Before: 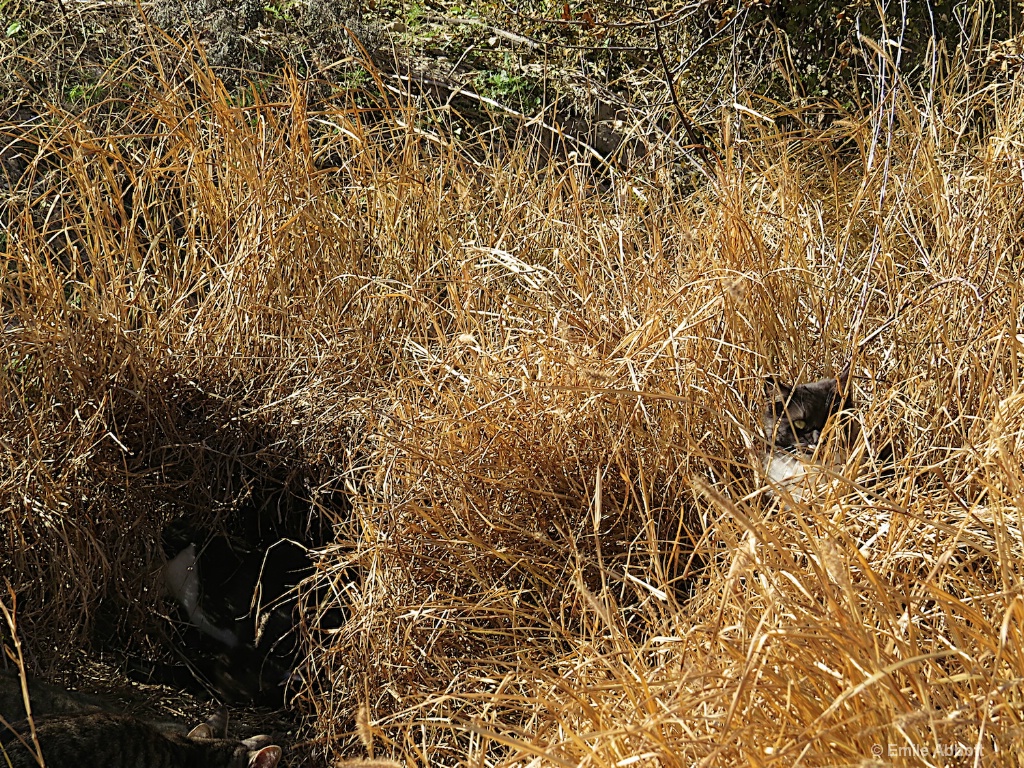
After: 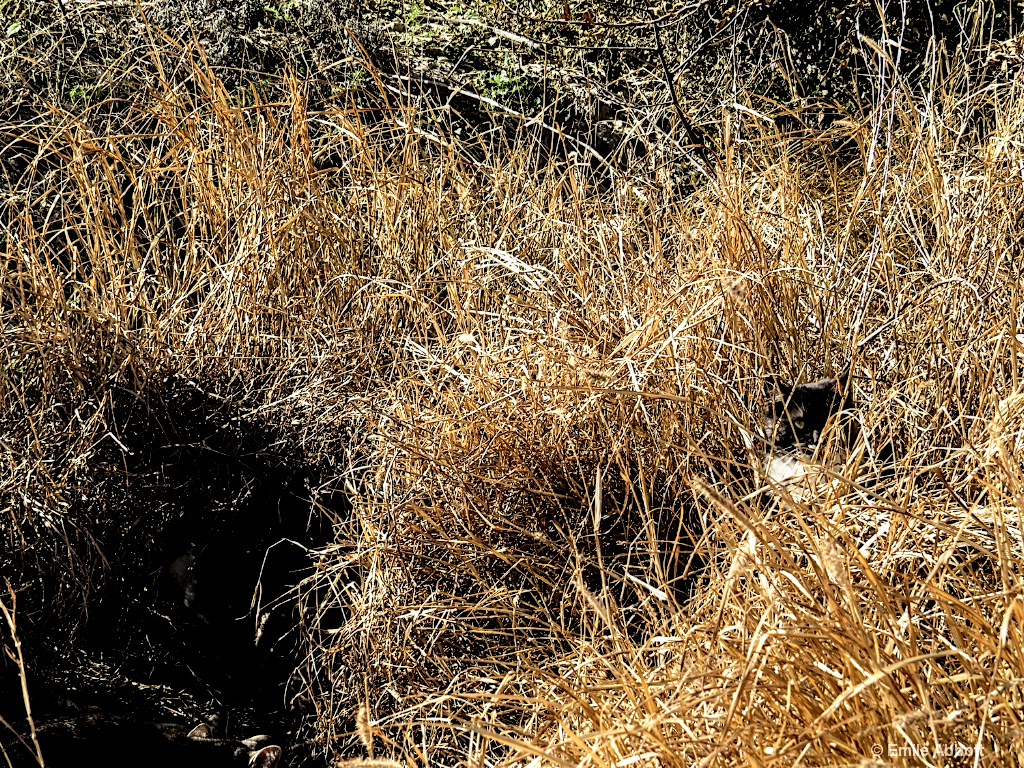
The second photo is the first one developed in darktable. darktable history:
filmic rgb: black relative exposure -7.5 EV, white relative exposure 5 EV, threshold 3.02 EV, hardness 3.31, contrast 1.299, iterations of high-quality reconstruction 0, enable highlight reconstruction true
local contrast: highlights 80%, shadows 58%, detail 175%, midtone range 0.597
